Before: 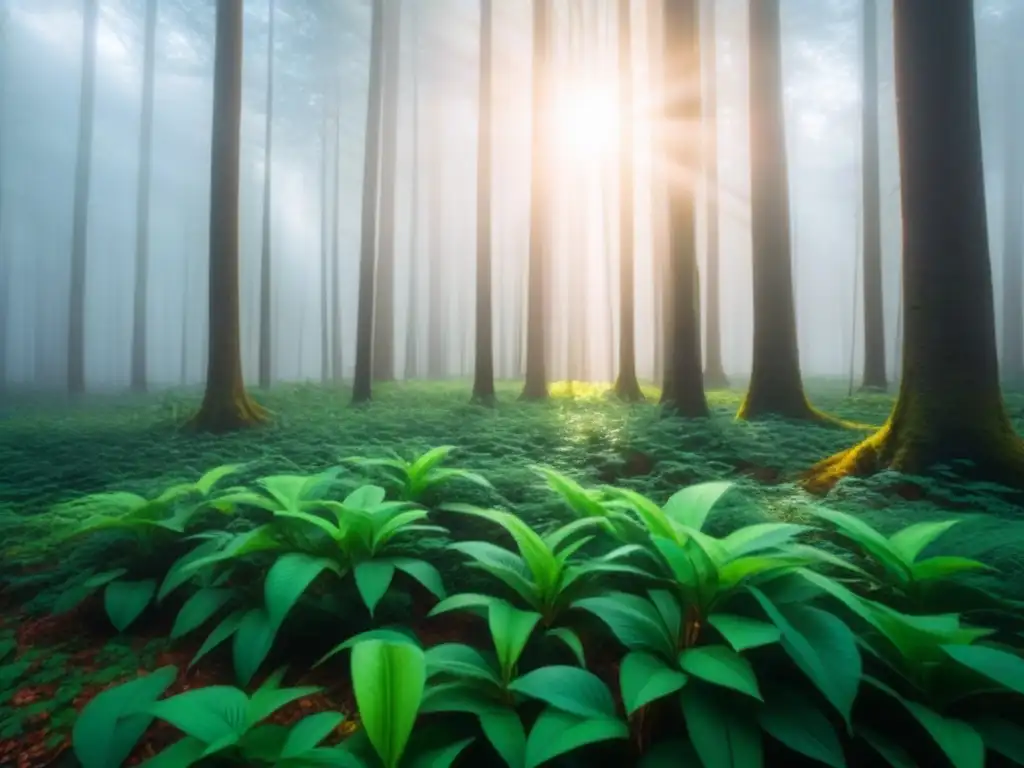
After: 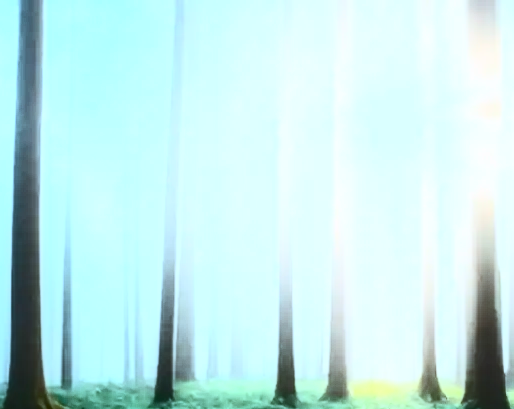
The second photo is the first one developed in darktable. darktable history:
exposure: exposure 0.164 EV, compensate highlight preservation false
contrast brightness saturation: contrast 0.919, brightness 0.203
crop: left 19.41%, right 30.318%, bottom 46.693%
color correction: highlights a* -10.52, highlights b* -18.66
local contrast: on, module defaults
